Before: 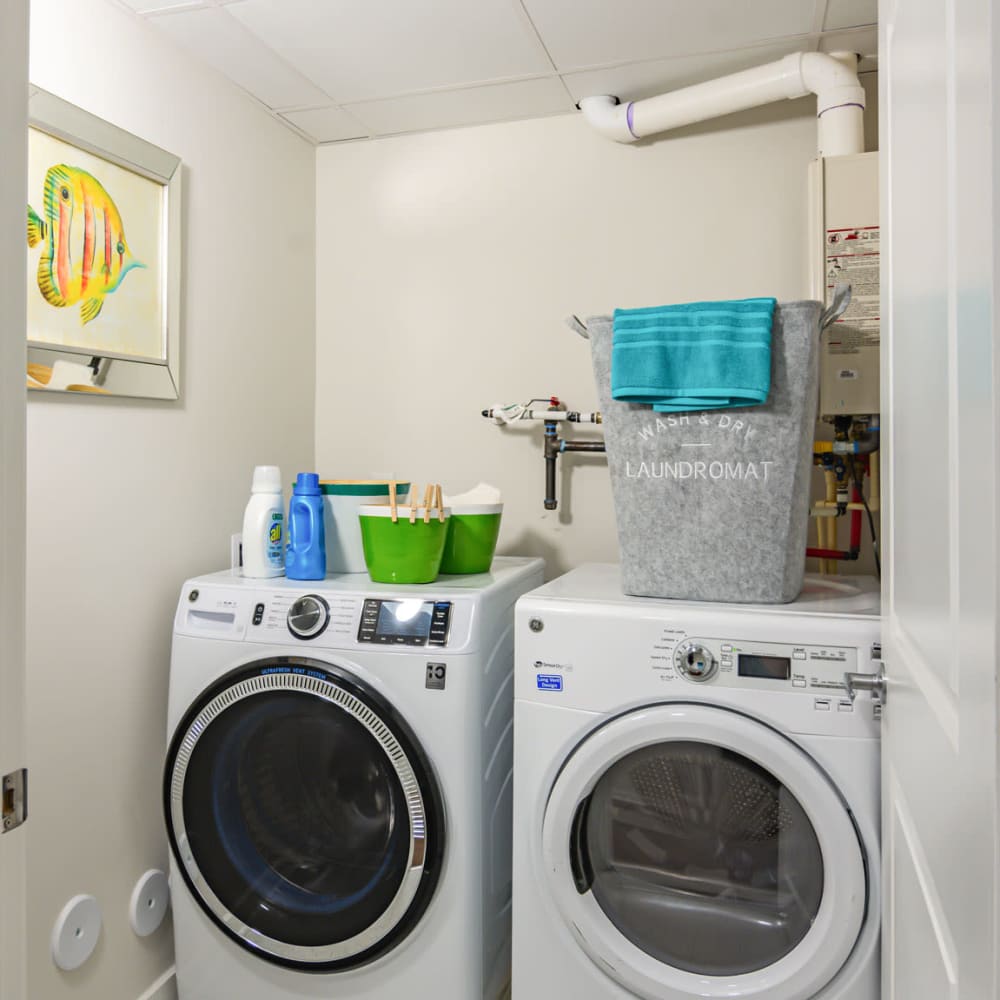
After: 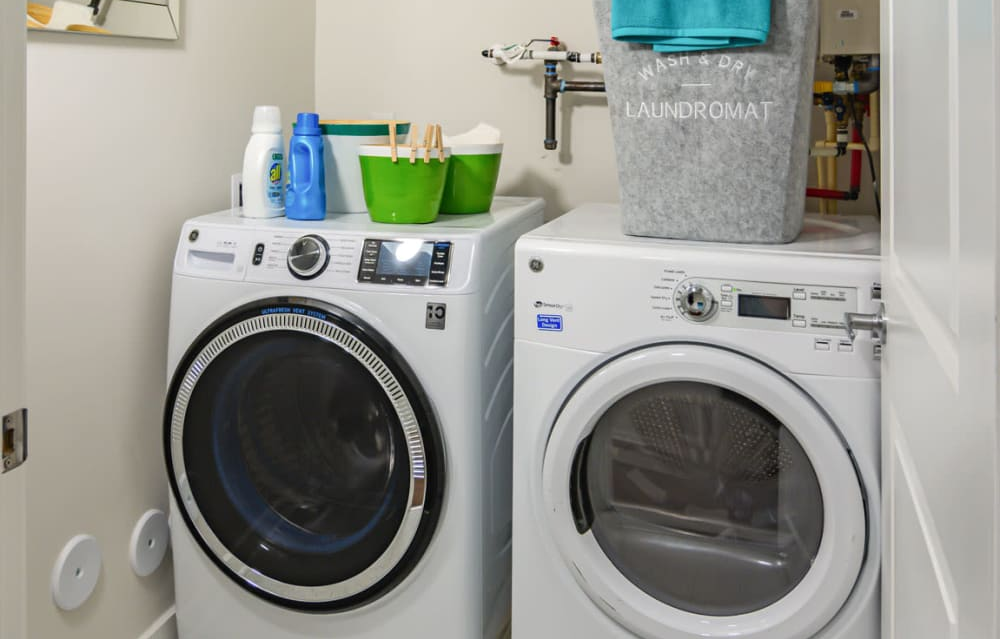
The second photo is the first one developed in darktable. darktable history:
crop and rotate: top 36.063%
tone equalizer: edges refinement/feathering 500, mask exposure compensation -1.57 EV, preserve details no
